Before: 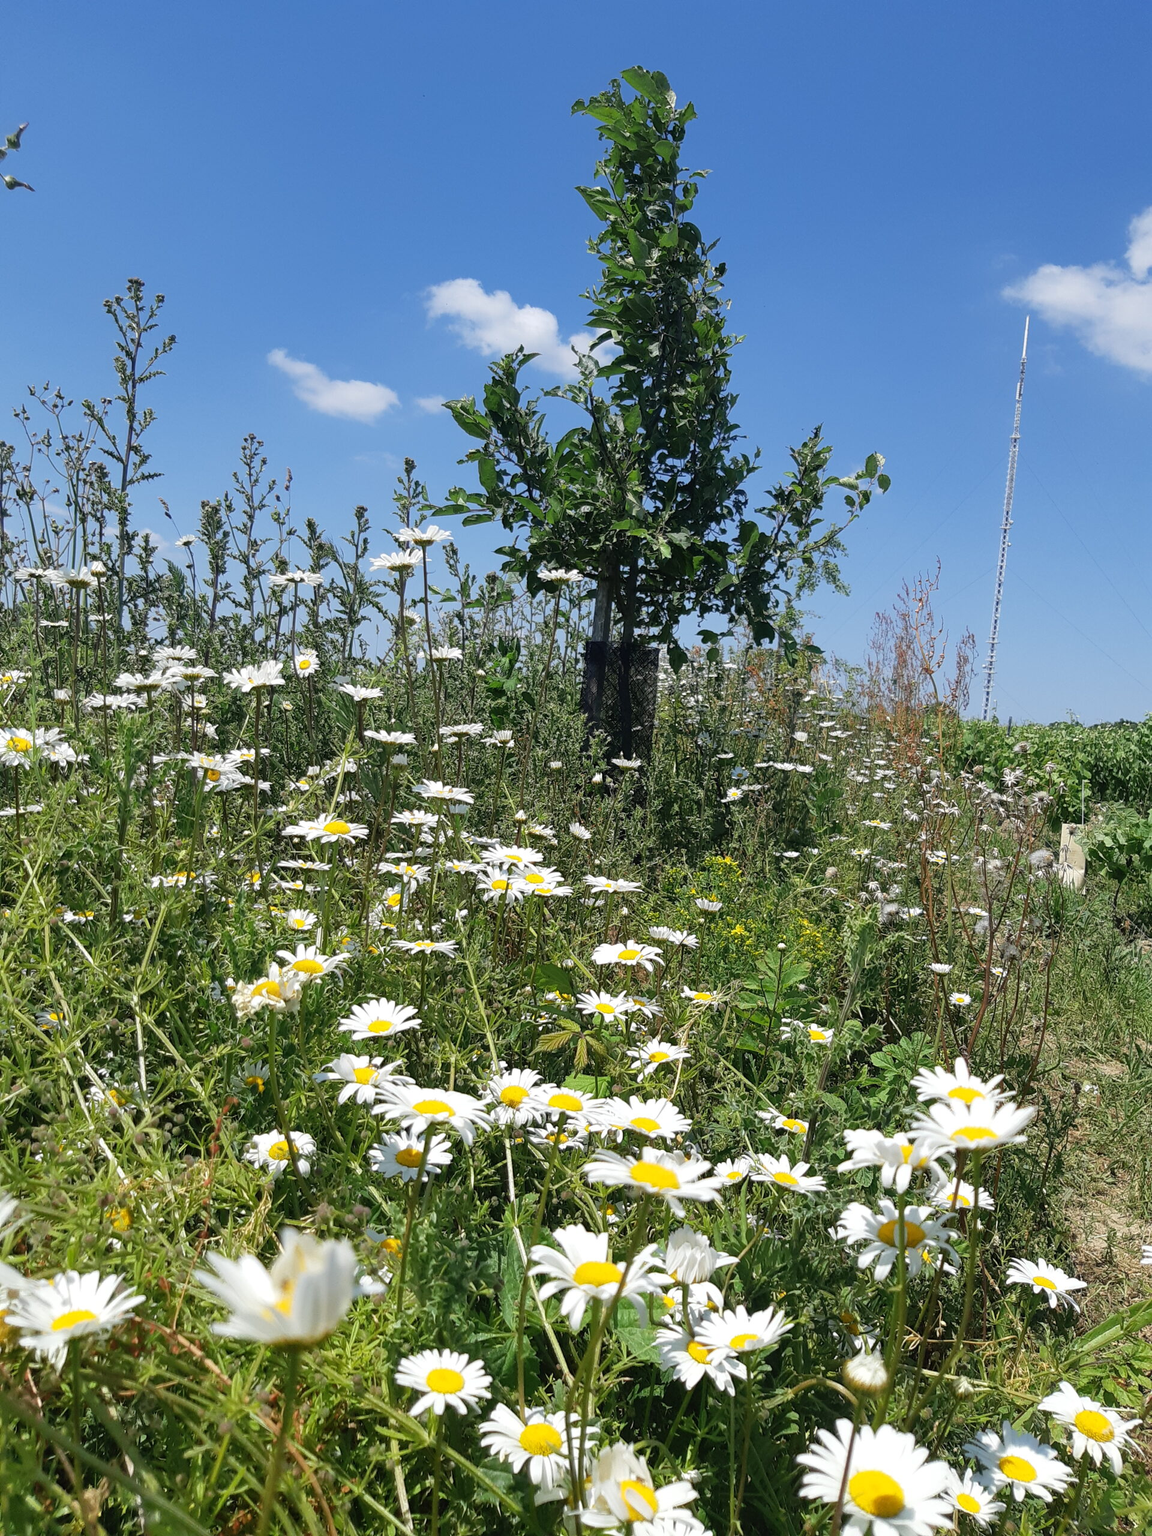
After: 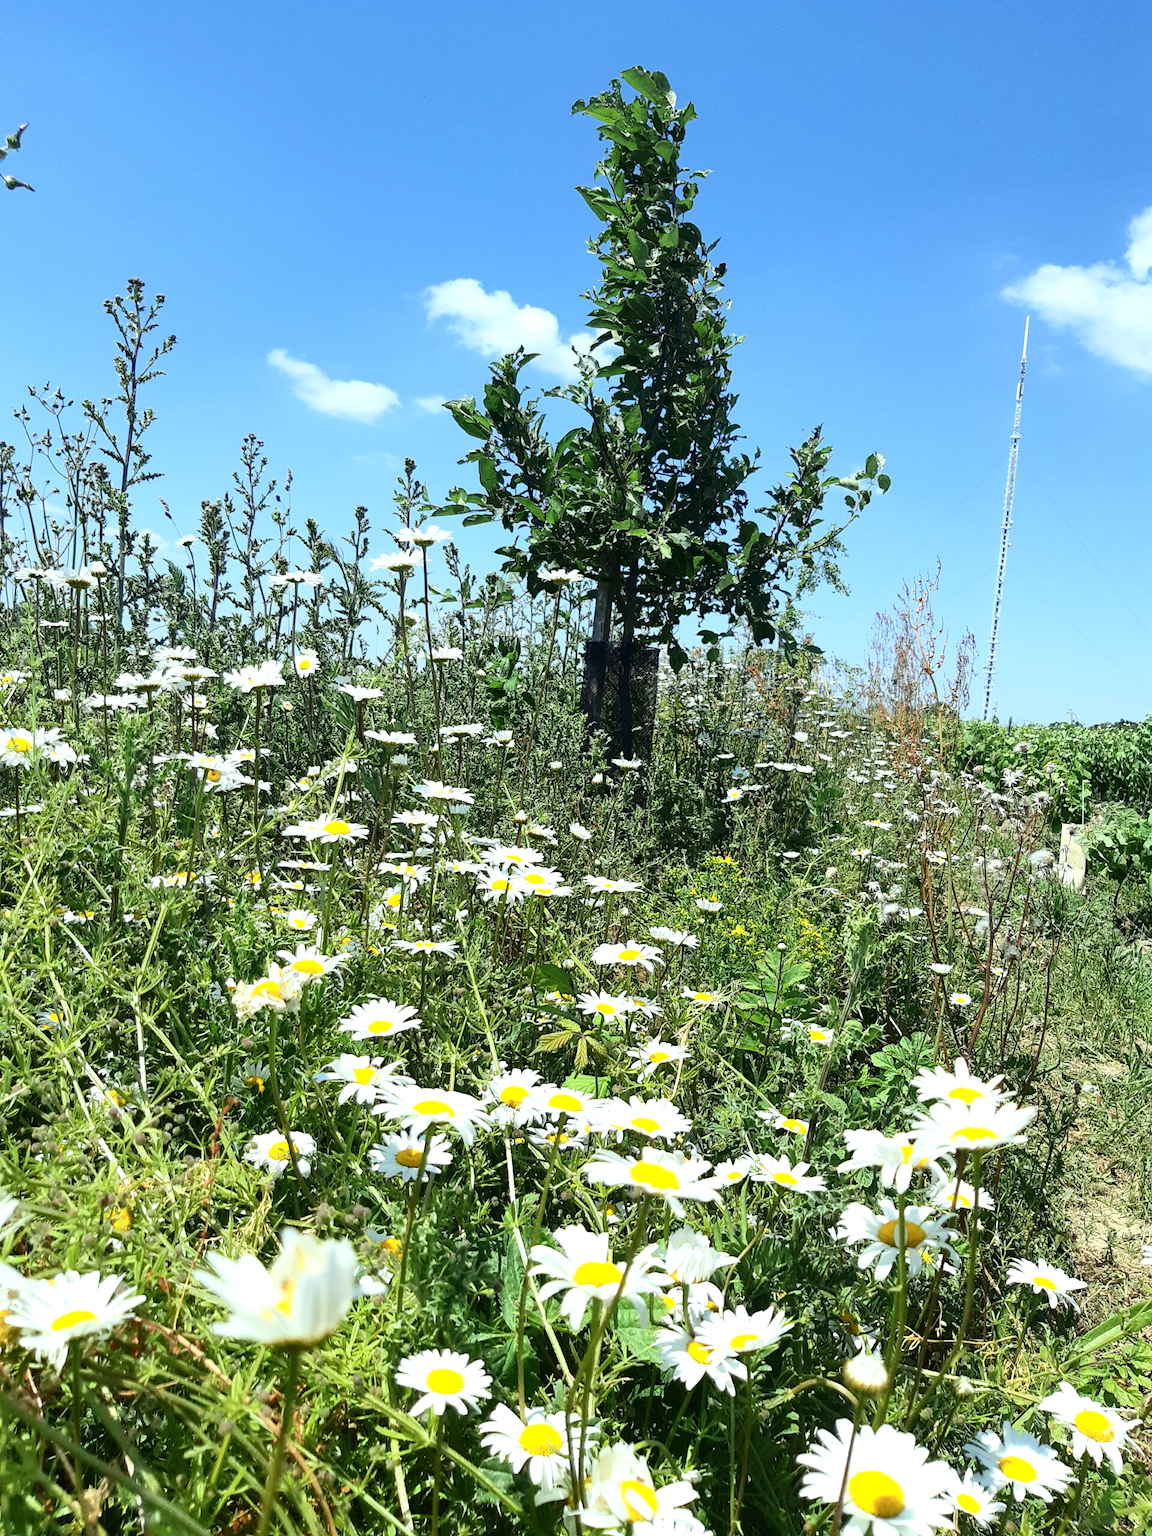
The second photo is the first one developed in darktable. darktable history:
contrast brightness saturation: contrast 0.22
color correction: highlights a* -6.69, highlights b* 0.49
exposure: exposure 0.566 EV, compensate highlight preservation false
